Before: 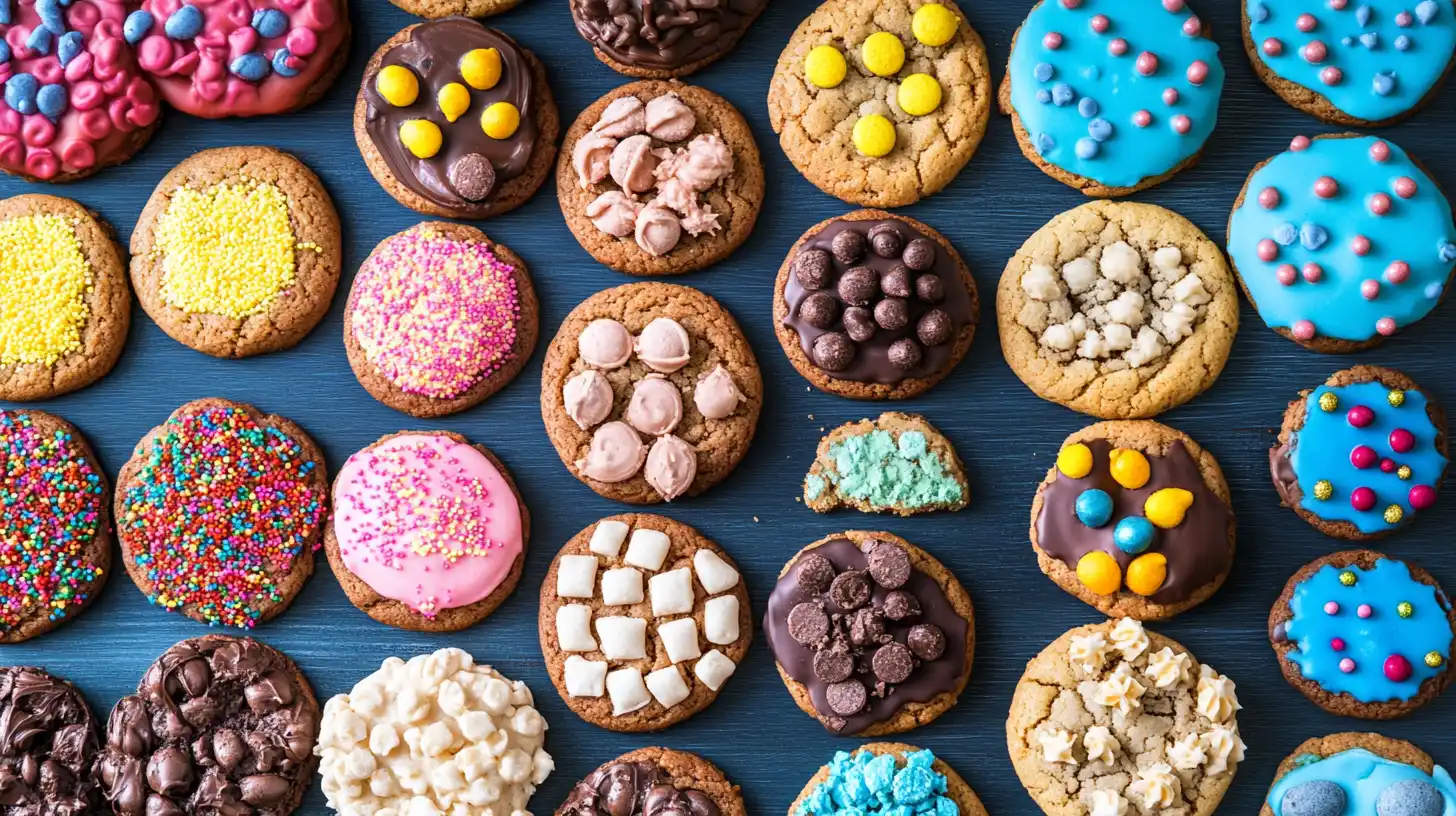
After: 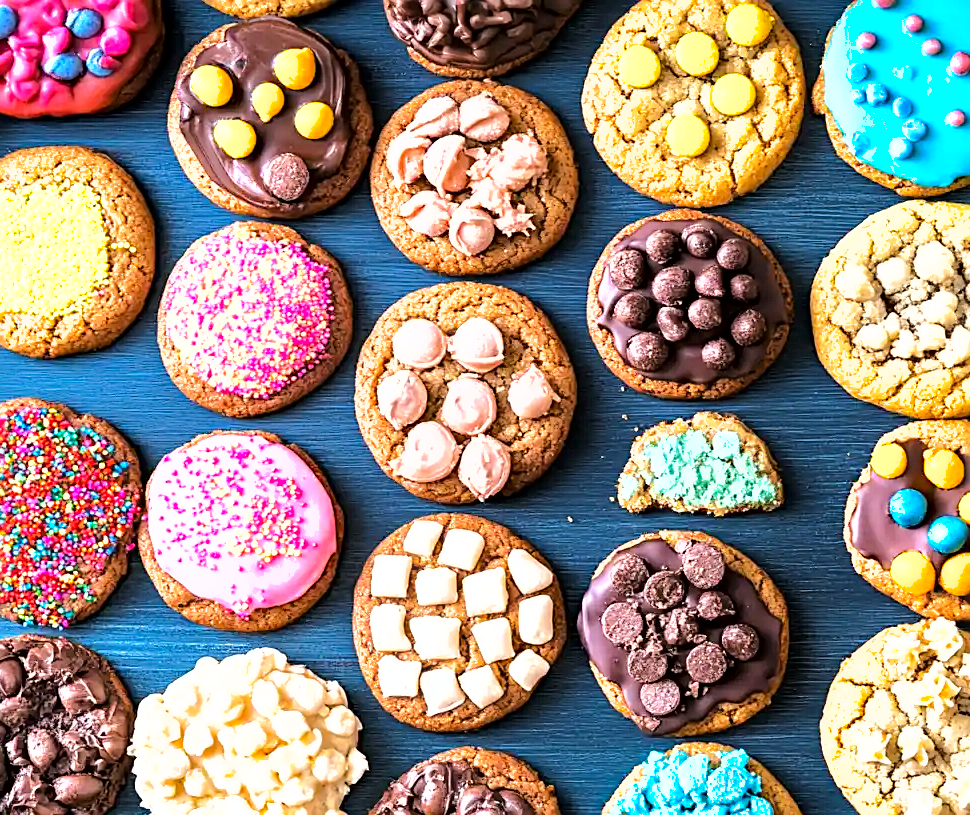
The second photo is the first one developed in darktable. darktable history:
shadows and highlights: shadows 30.03
sharpen: on, module defaults
exposure: black level correction 0.001, exposure 1.116 EV, compensate exposure bias true, compensate highlight preservation false
haze removal: strength 0.302, distance 0.257, adaptive false
crop and rotate: left 12.794%, right 20.577%
tone curve: curves: ch0 [(0, 0) (0.058, 0.027) (0.214, 0.183) (0.304, 0.288) (0.51, 0.549) (0.658, 0.7) (0.741, 0.775) (0.844, 0.866) (0.986, 0.957)]; ch1 [(0, 0) (0.172, 0.123) (0.312, 0.296) (0.437, 0.429) (0.471, 0.469) (0.502, 0.5) (0.513, 0.515) (0.572, 0.603) (0.617, 0.653) (0.68, 0.724) (0.889, 0.924) (1, 1)]; ch2 [(0, 0) (0.411, 0.424) (0.489, 0.49) (0.502, 0.5) (0.517, 0.519) (0.549, 0.578) (0.604, 0.628) (0.693, 0.686) (1, 1)], color space Lab, linked channels, preserve colors none
